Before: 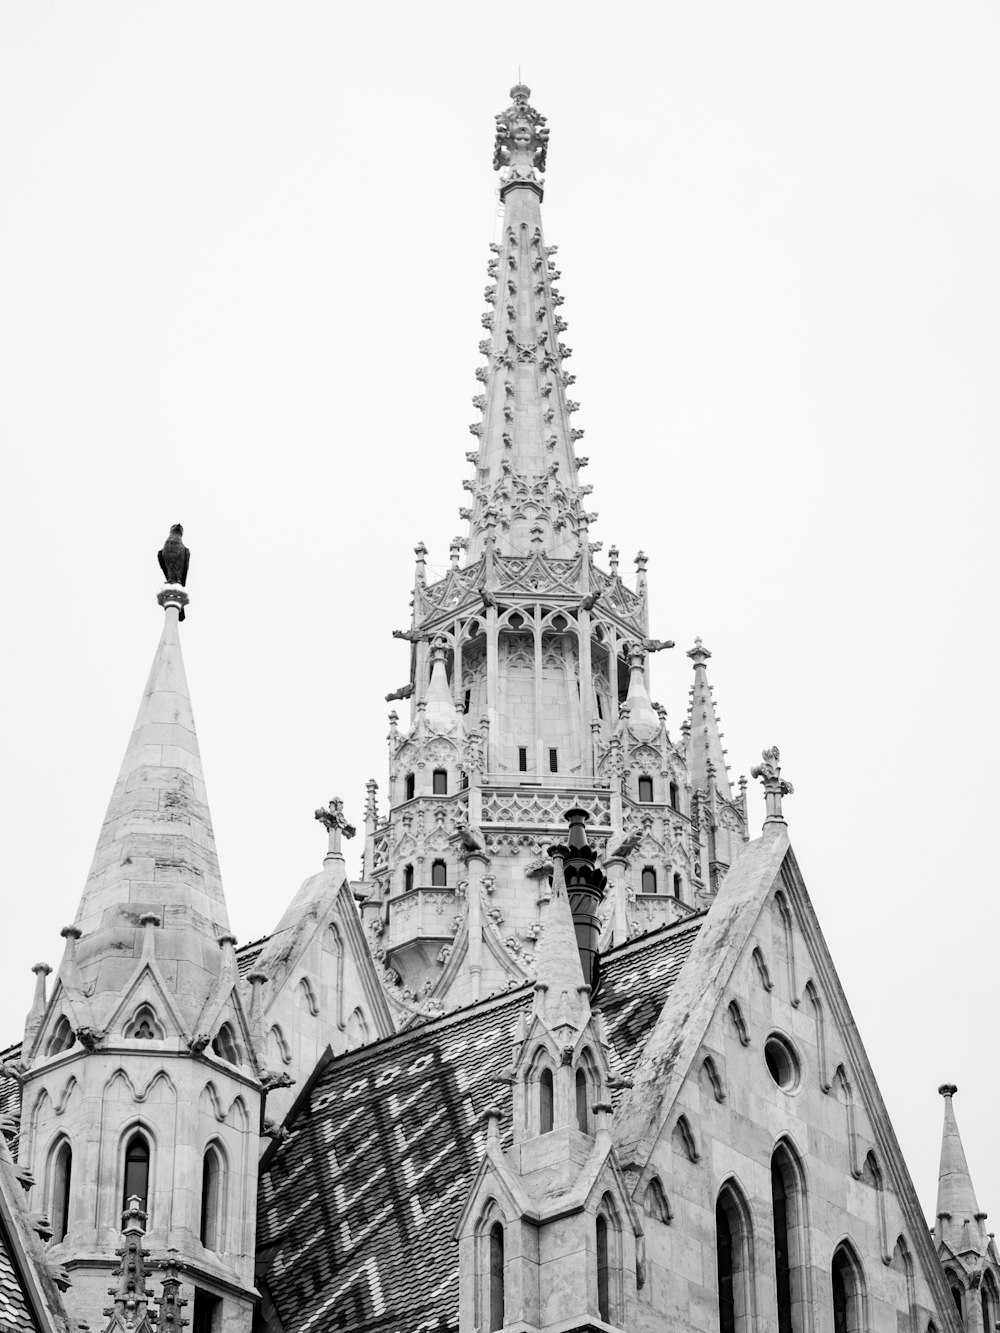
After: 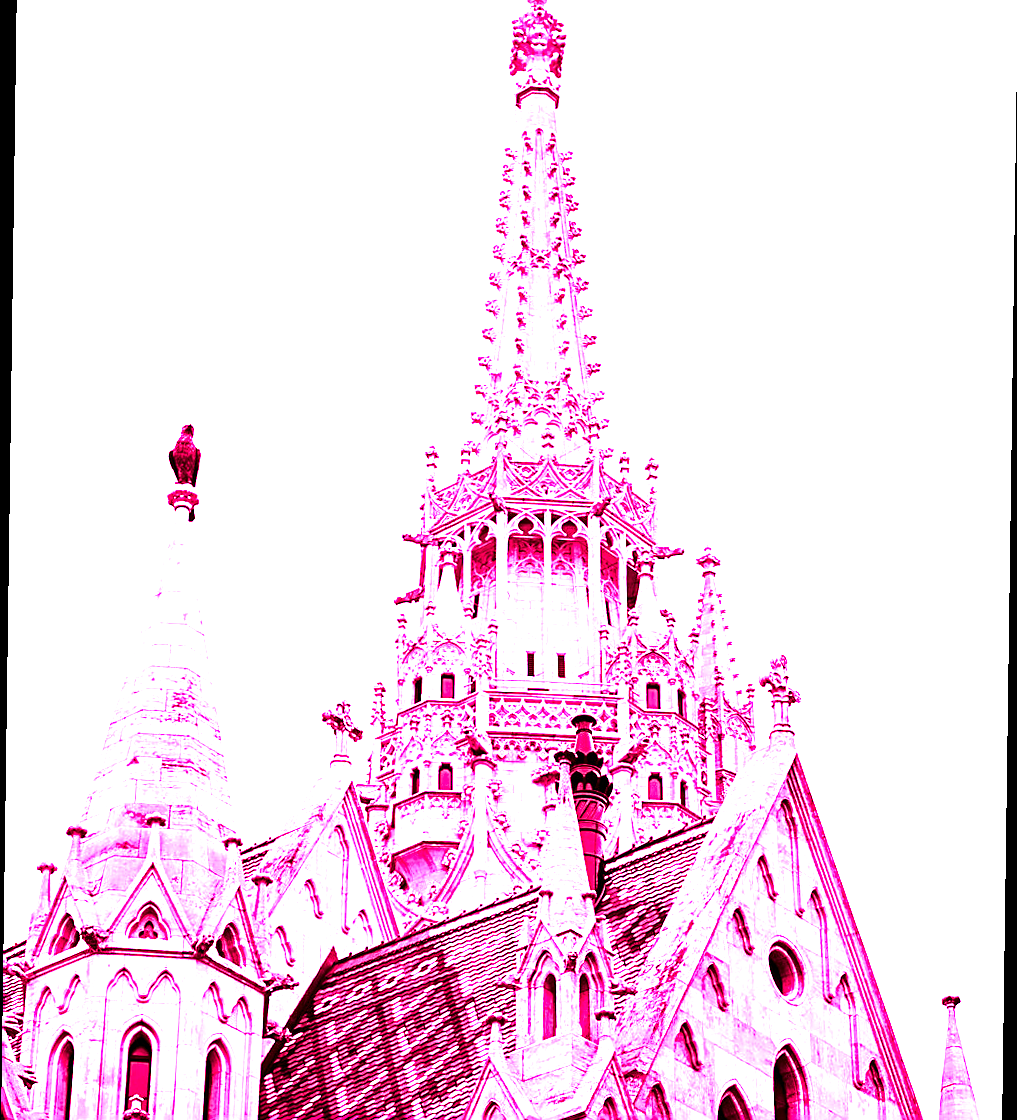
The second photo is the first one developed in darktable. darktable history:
white balance: red 4.26, blue 1.802
crop: top 7.625%, bottom 8.027%
contrast brightness saturation: contrast 0.1, brightness -0.26, saturation 0.14
sharpen: on, module defaults
rotate and perspective: rotation 0.8°, automatic cropping off
